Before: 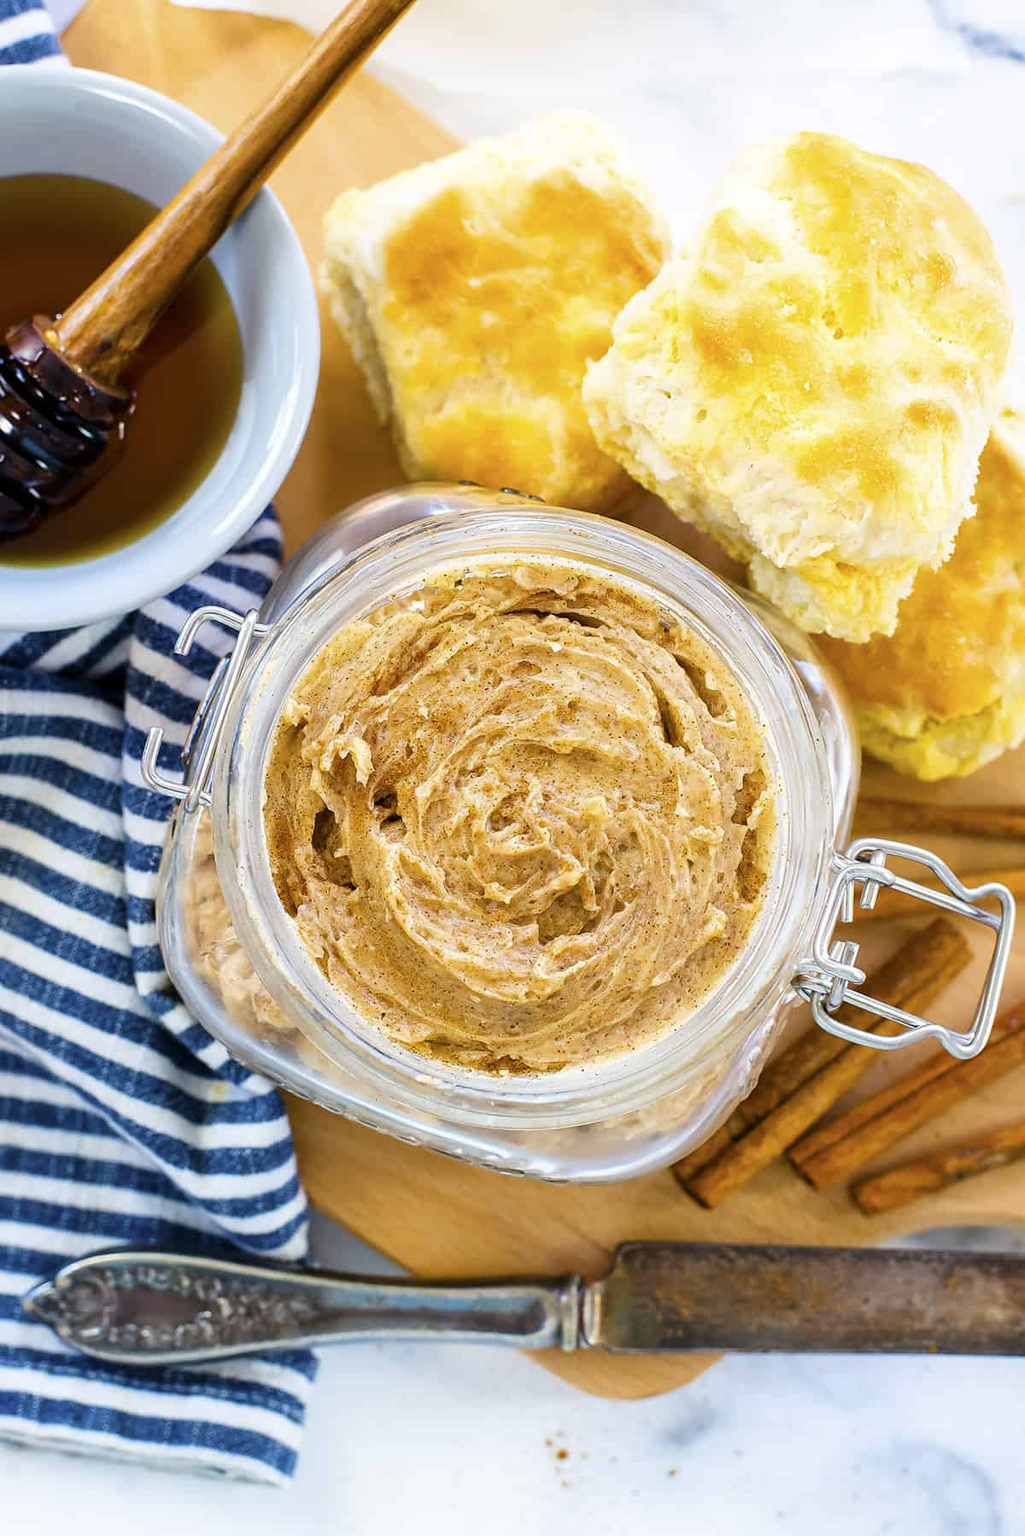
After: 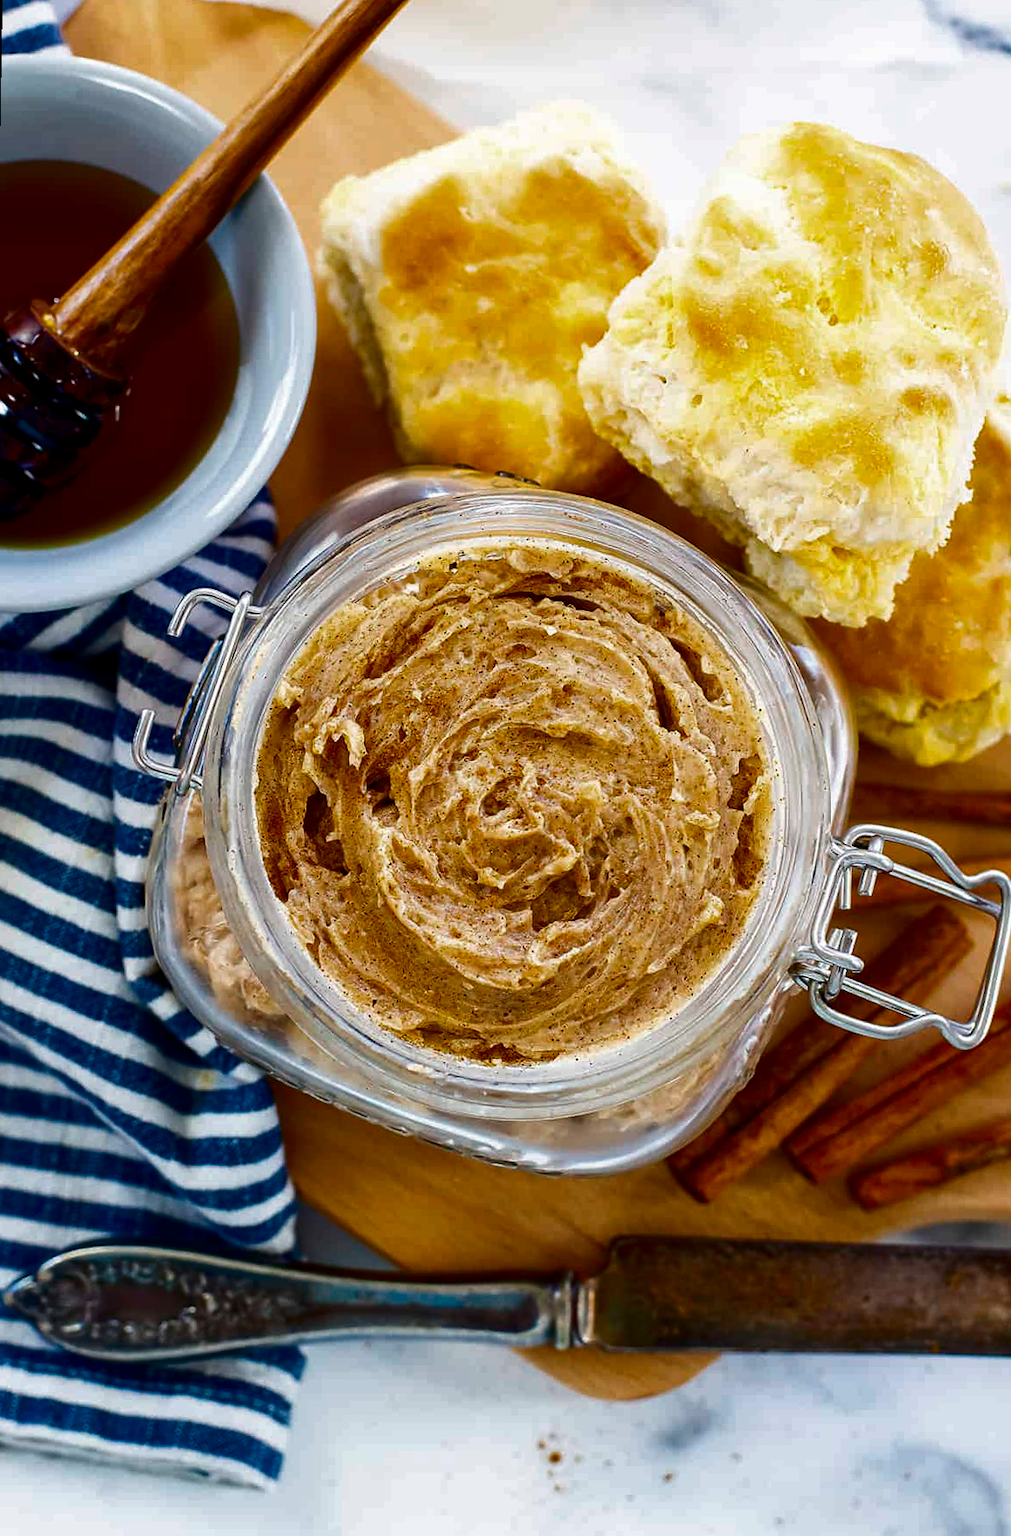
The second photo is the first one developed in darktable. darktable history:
rotate and perspective: rotation 0.226°, lens shift (vertical) -0.042, crop left 0.023, crop right 0.982, crop top 0.006, crop bottom 0.994
contrast brightness saturation: brightness -0.52
